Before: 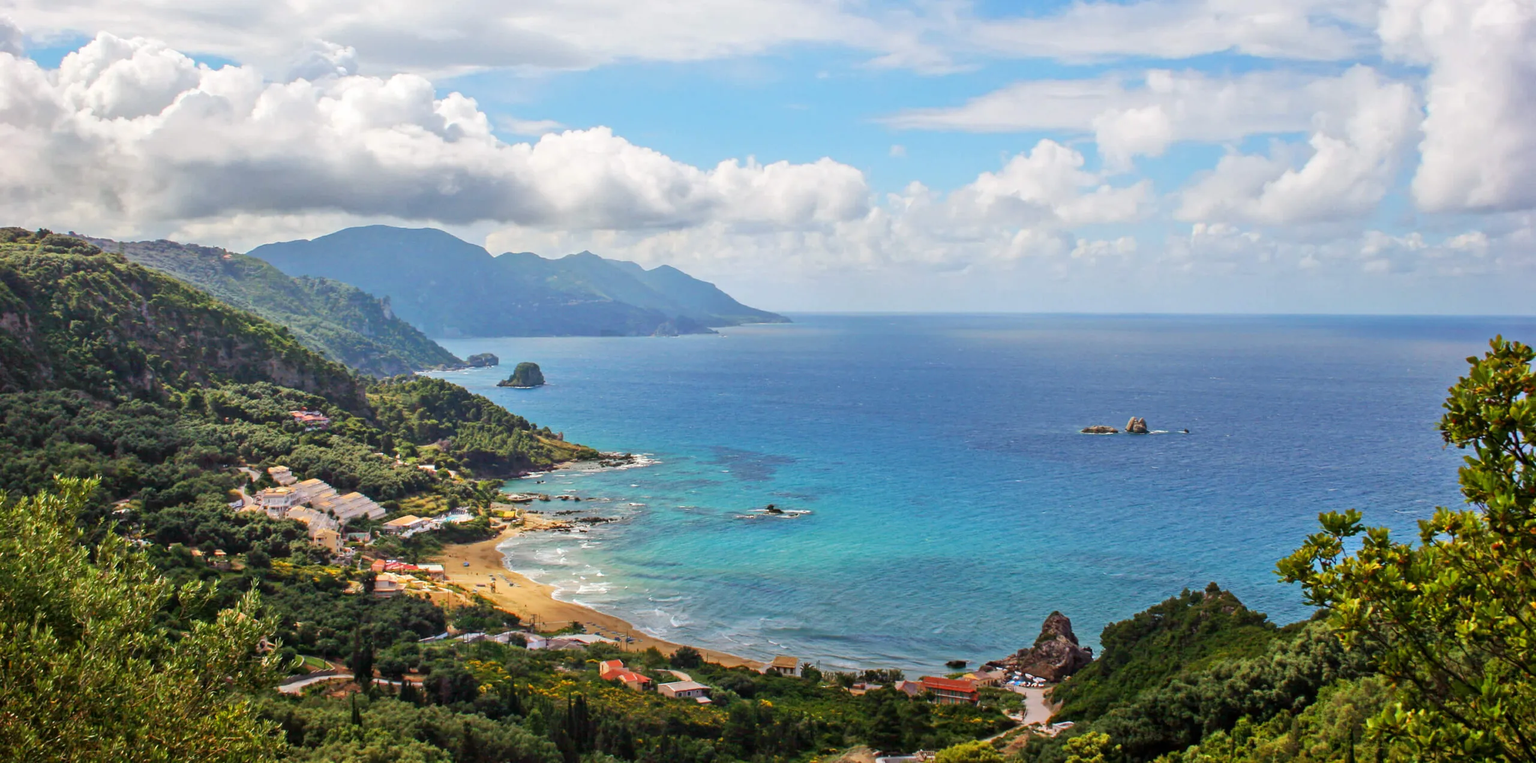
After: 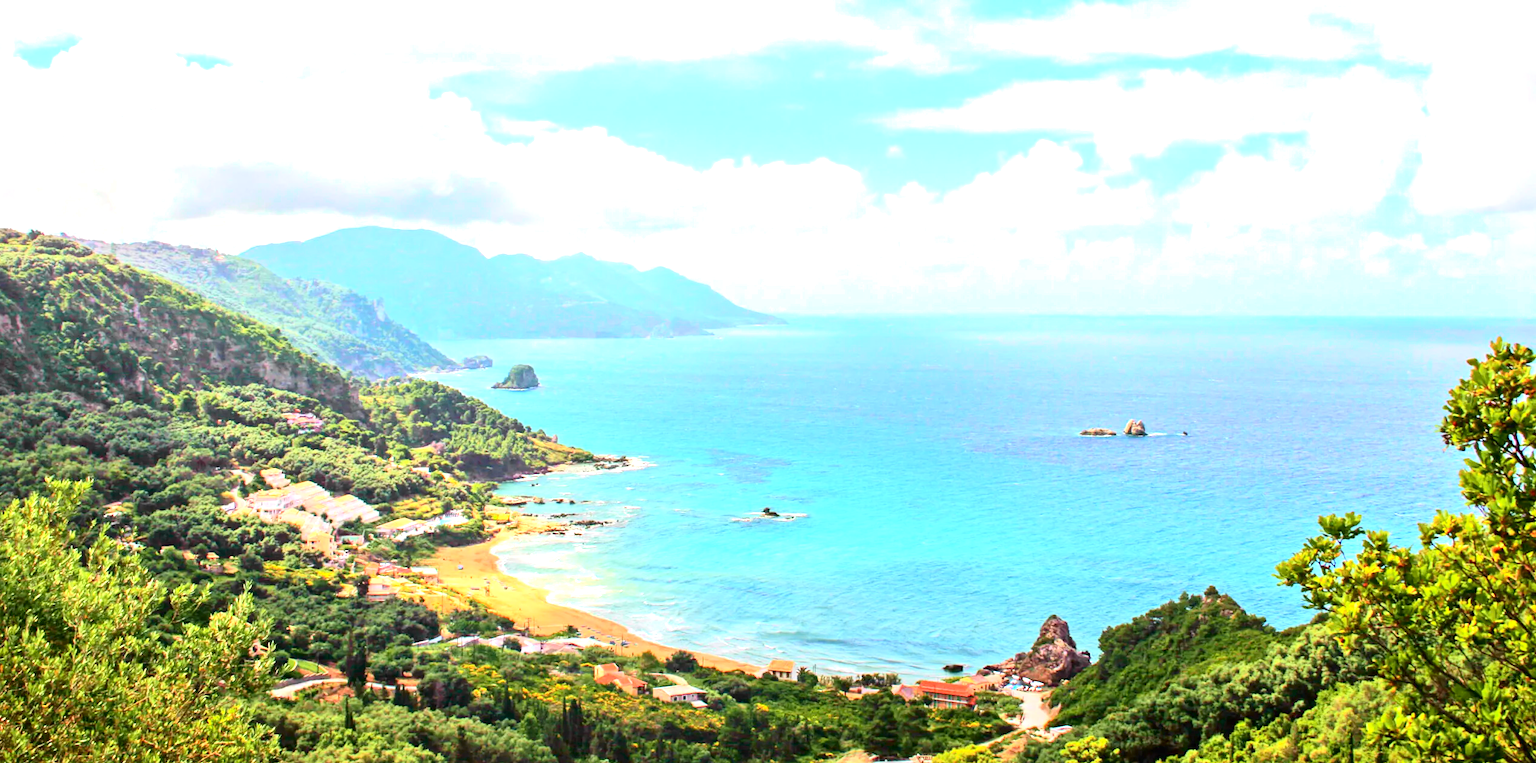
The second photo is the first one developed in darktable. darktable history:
tone curve: curves: ch0 [(0, 0) (0.131, 0.116) (0.316, 0.345) (0.501, 0.584) (0.629, 0.732) (0.812, 0.888) (1, 0.974)]; ch1 [(0, 0) (0.366, 0.367) (0.475, 0.453) (0.494, 0.497) (0.504, 0.503) (0.553, 0.584) (1, 1)]; ch2 [(0, 0) (0.333, 0.346) (0.375, 0.375) (0.424, 0.43) (0.476, 0.492) (0.502, 0.501) (0.533, 0.556) (0.566, 0.599) (0.614, 0.653) (1, 1)], color space Lab, independent channels, preserve colors none
crop and rotate: left 0.614%, top 0.179%, bottom 0.309%
exposure: black level correction 0, exposure 1.45 EV, compensate exposure bias true, compensate highlight preservation false
